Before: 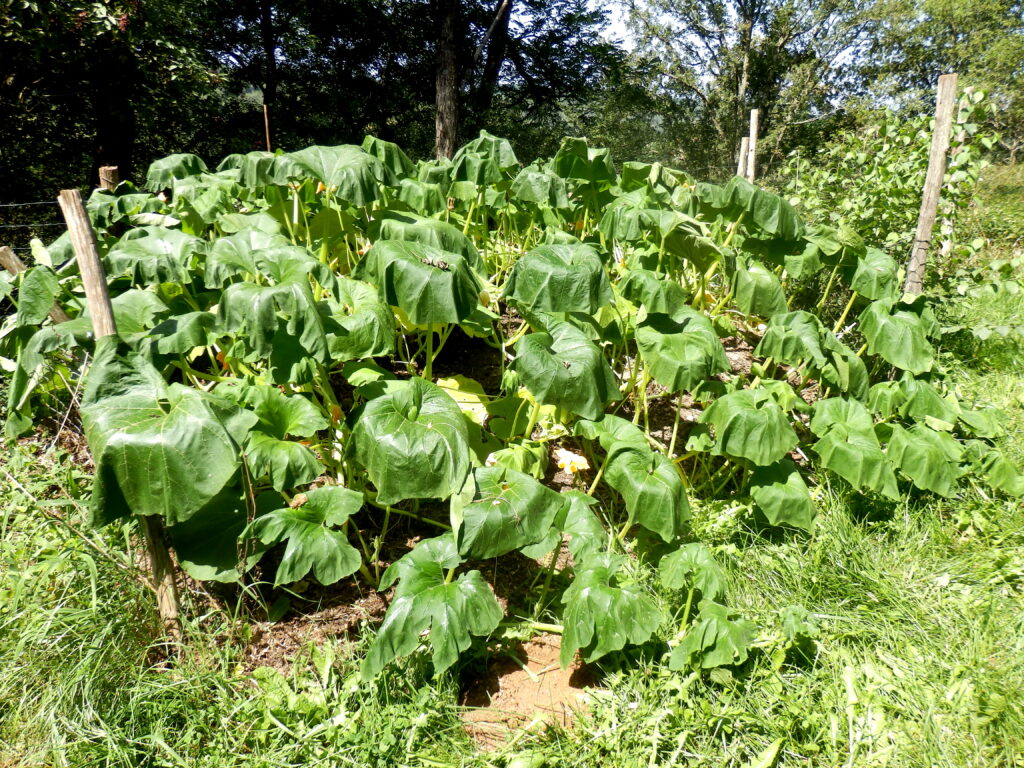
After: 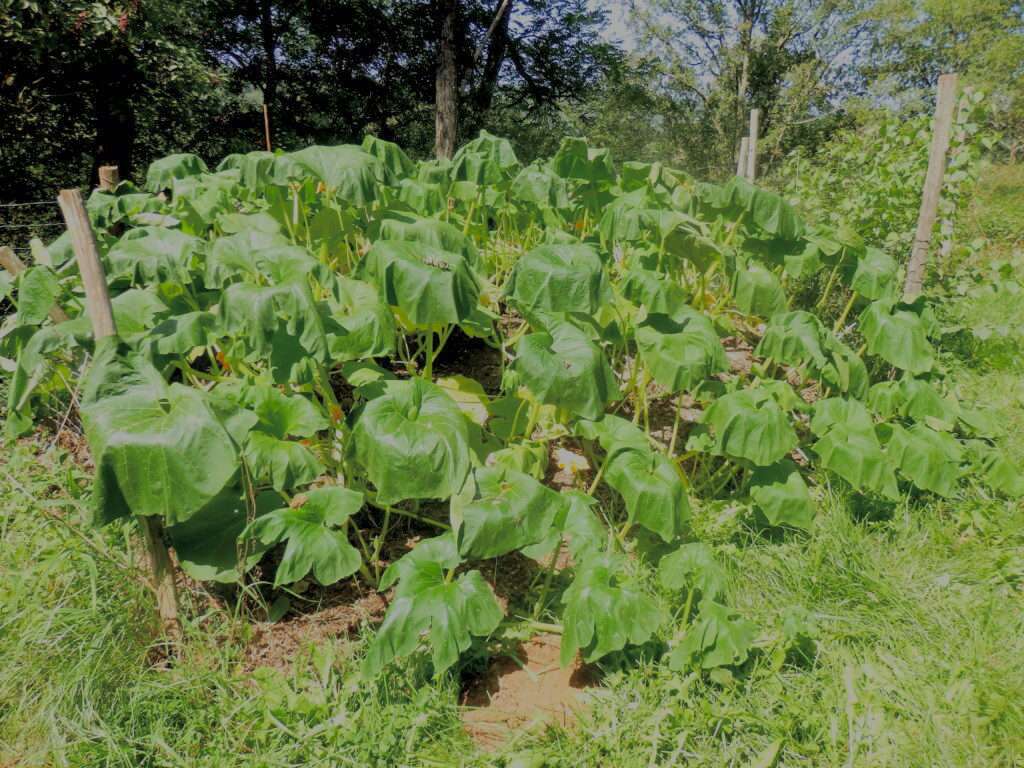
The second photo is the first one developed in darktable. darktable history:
filmic rgb: black relative exposure -13.92 EV, white relative exposure 7.95 EV, hardness 3.75, latitude 50.01%, contrast 0.509, color science v6 (2022)
